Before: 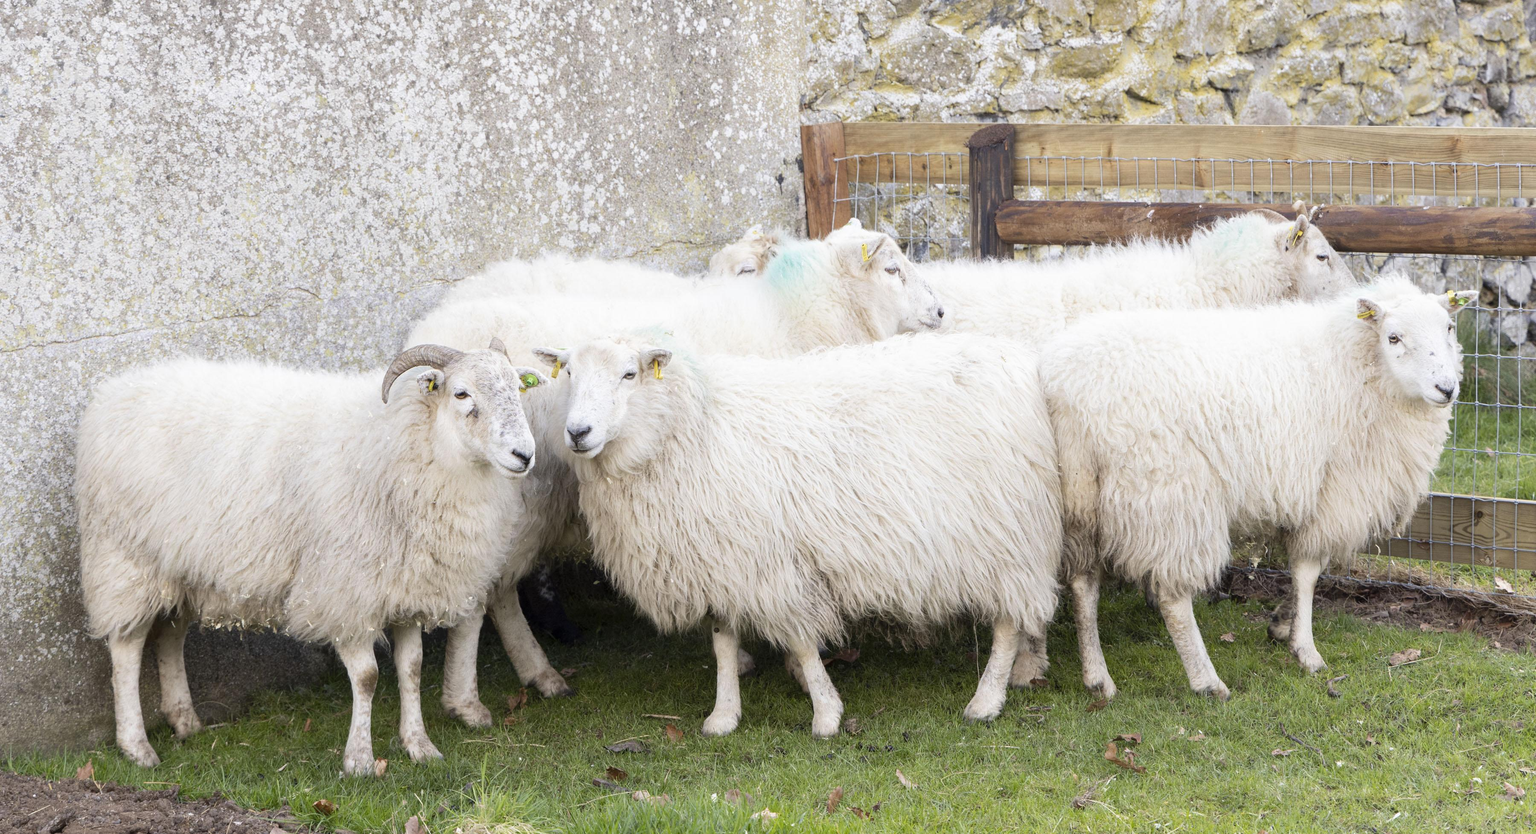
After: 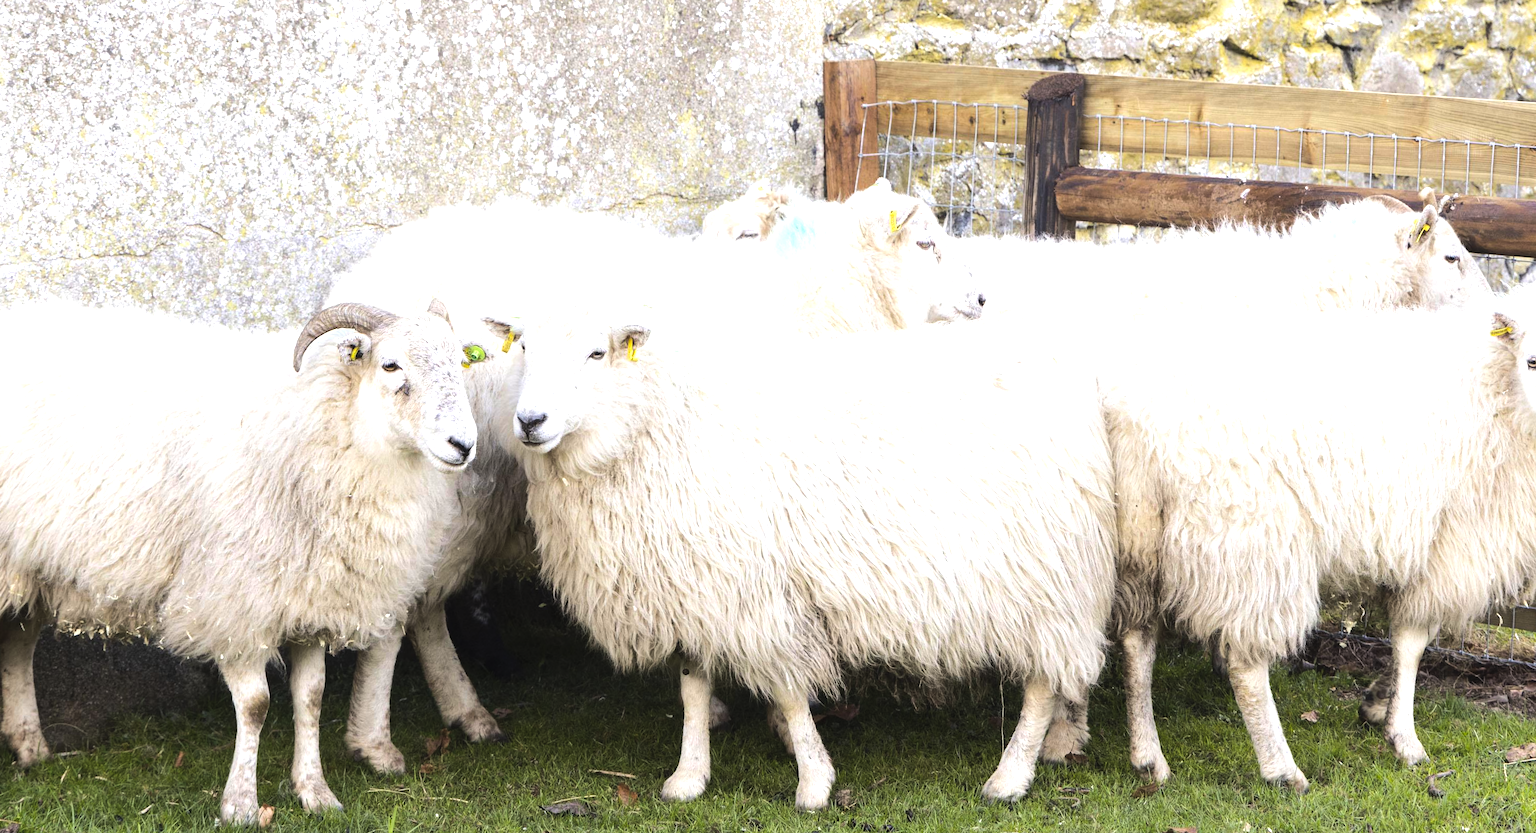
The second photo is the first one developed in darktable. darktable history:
crop and rotate: angle -3.27°, left 5.211%, top 5.211%, right 4.607%, bottom 4.607%
rotate and perspective: automatic cropping original format, crop left 0, crop top 0
color balance rgb: global offset › luminance 0.71%, perceptual saturation grading › global saturation -11.5%, perceptual brilliance grading › highlights 17.77%, perceptual brilliance grading › mid-tones 31.71%, perceptual brilliance grading › shadows -31.01%, global vibrance 50%
